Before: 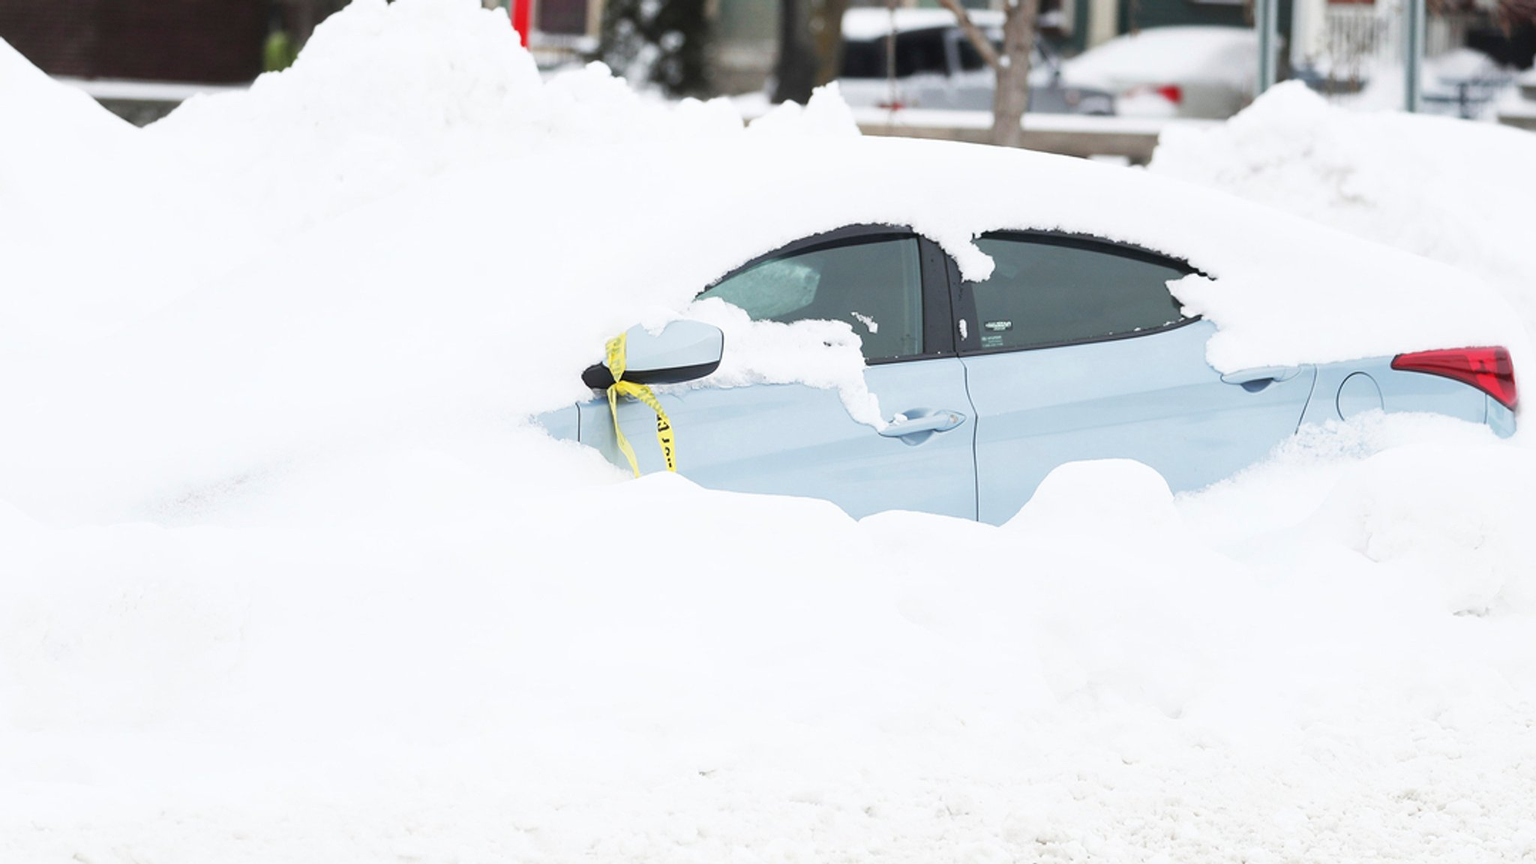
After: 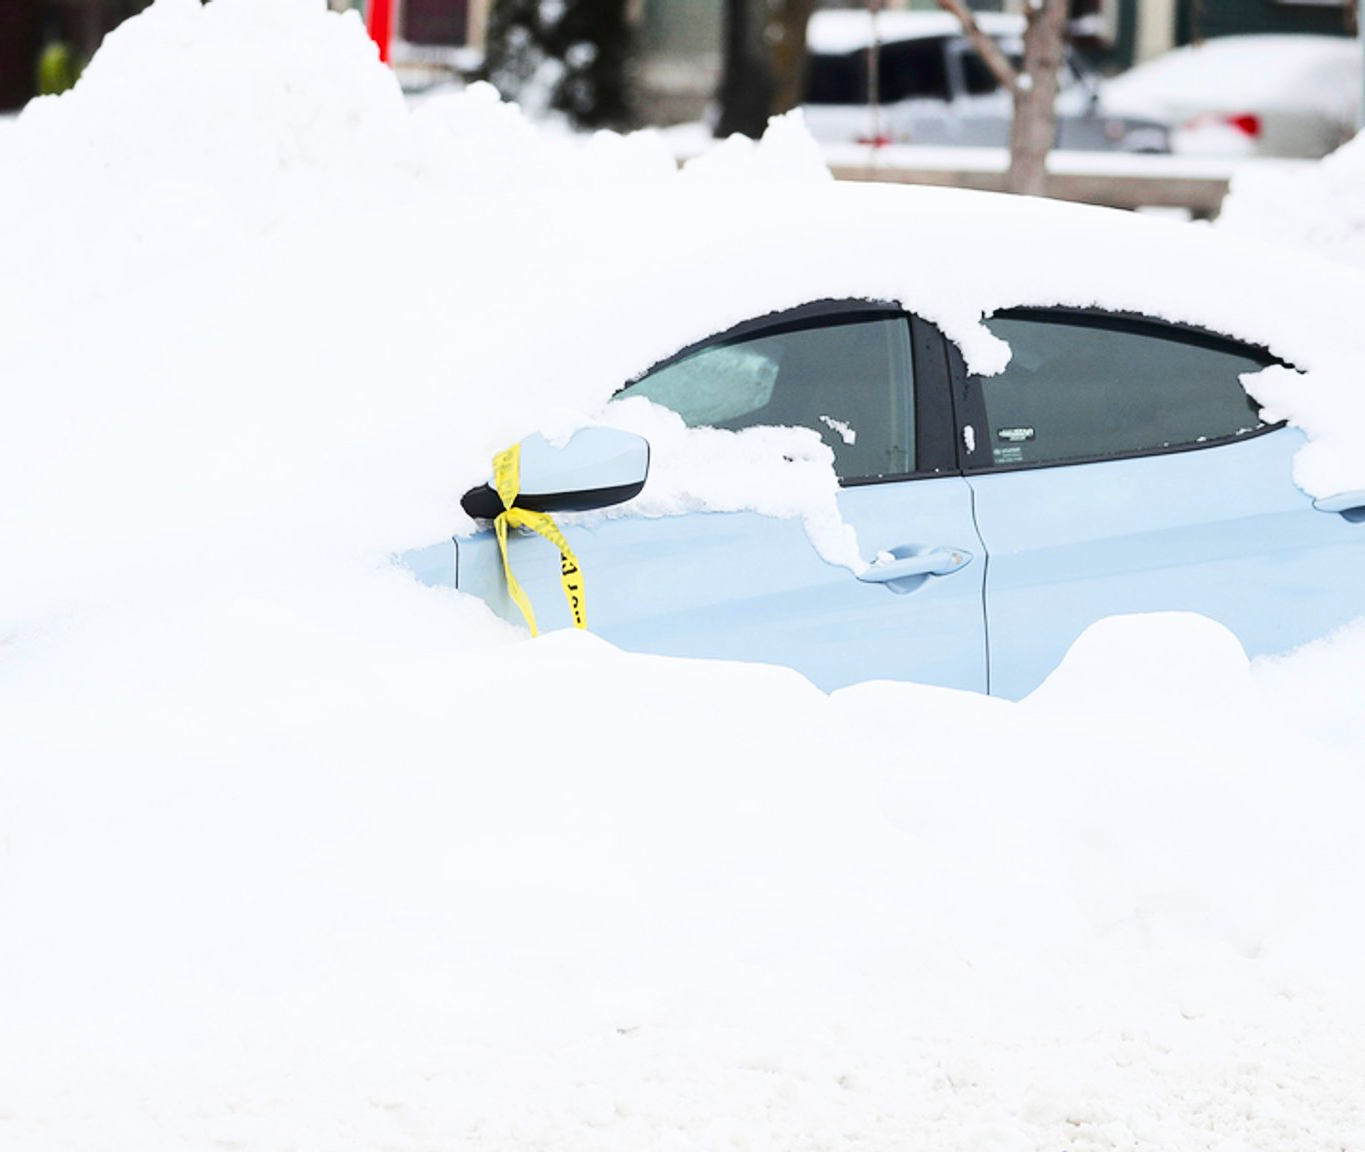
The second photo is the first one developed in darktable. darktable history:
tone curve: curves: ch0 [(0, 0) (0.126, 0.061) (0.338, 0.285) (0.494, 0.518) (0.703, 0.762) (1, 1)]; ch1 [(0, 0) (0.364, 0.322) (0.443, 0.441) (0.5, 0.501) (0.55, 0.578) (1, 1)]; ch2 [(0, 0) (0.44, 0.424) (0.501, 0.499) (0.557, 0.564) (0.613, 0.682) (0.707, 0.746) (1, 1)], color space Lab, independent channels, preserve colors none
crop: left 15.419%, right 17.914%
